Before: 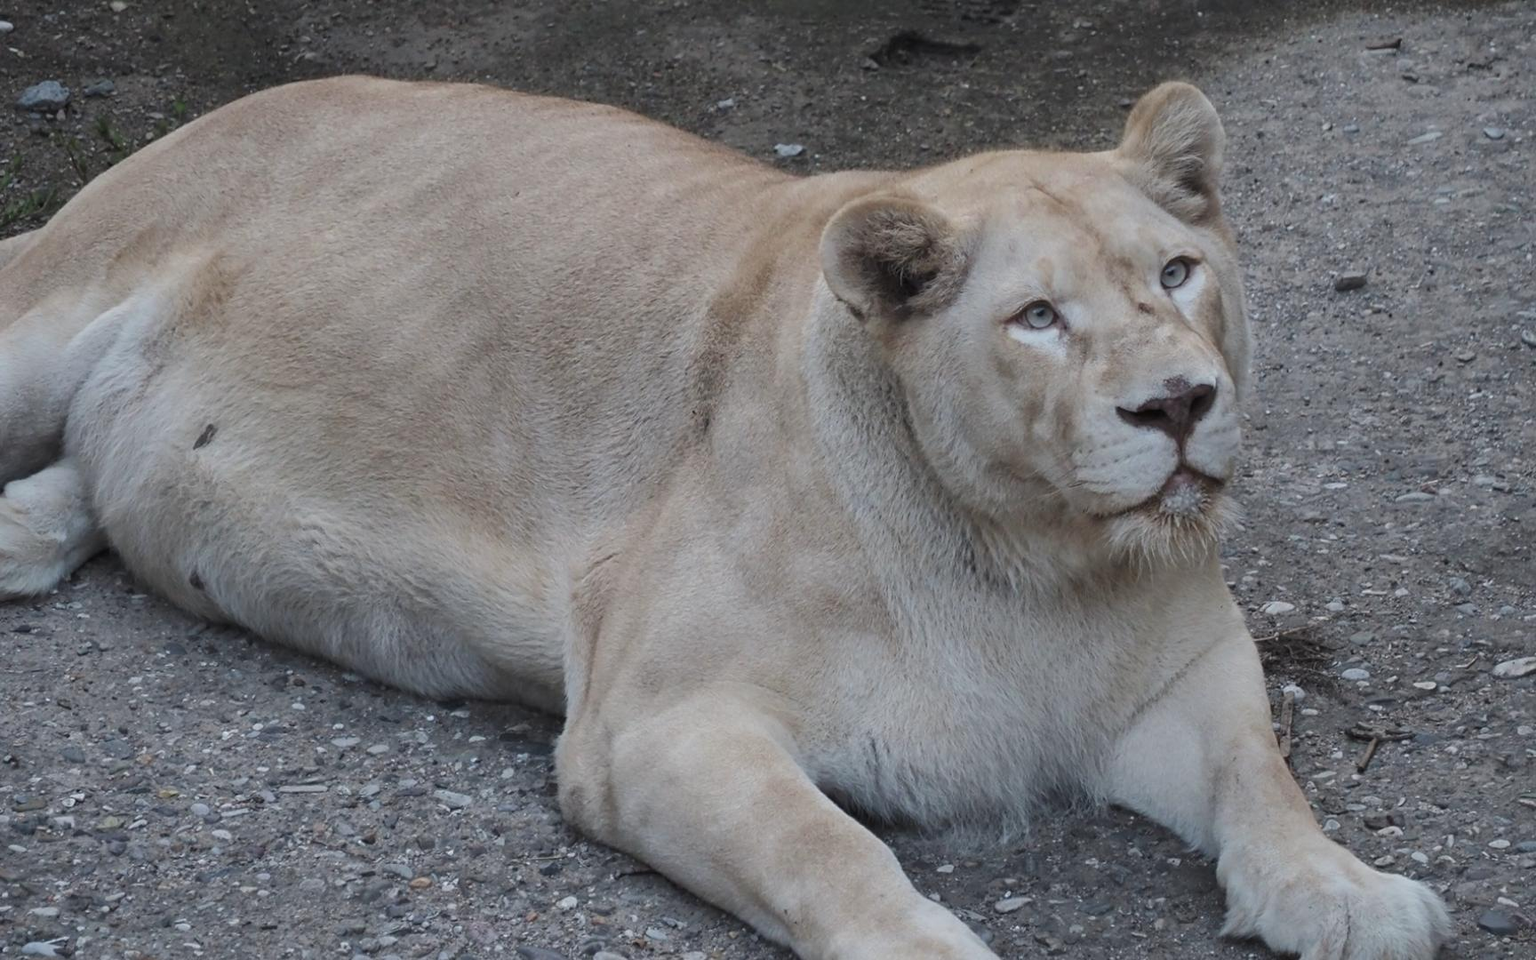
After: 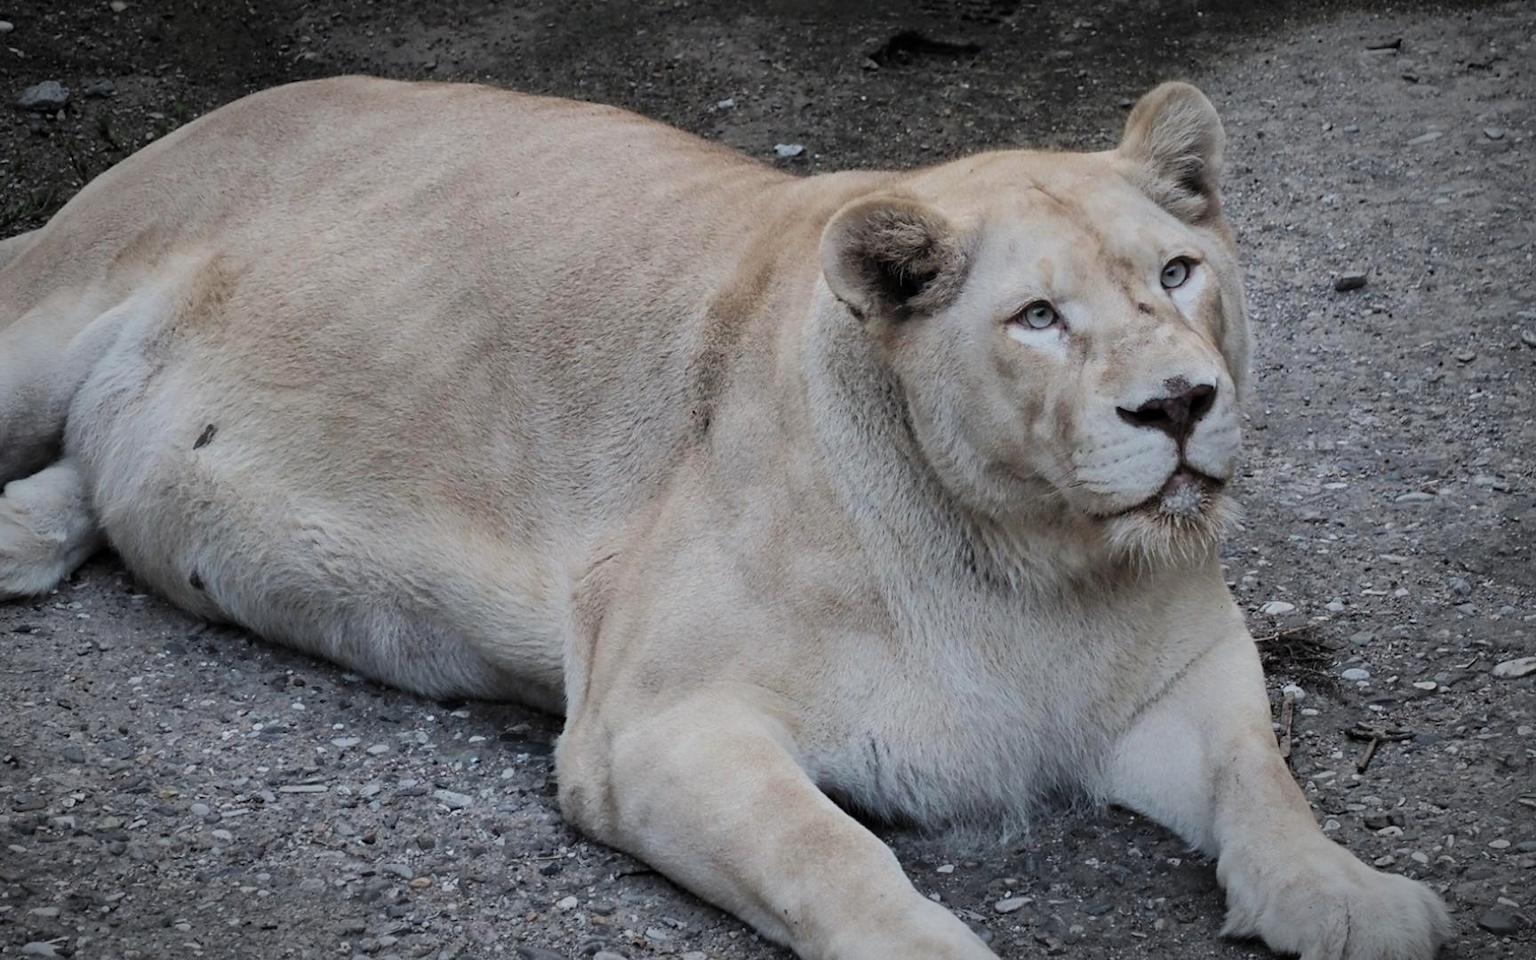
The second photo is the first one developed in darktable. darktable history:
vignetting: automatic ratio true
color balance rgb: perceptual saturation grading › global saturation 9.593%, perceptual brilliance grading › highlights 10.253%, perceptual brilliance grading › shadows -4.786%
filmic rgb: middle gray luminance 29.01%, black relative exposure -10.31 EV, white relative exposure 5.5 EV, target black luminance 0%, hardness 3.92, latitude 2.86%, contrast 1.122, highlights saturation mix 5.73%, shadows ↔ highlights balance 15.72%, iterations of high-quality reconstruction 10
